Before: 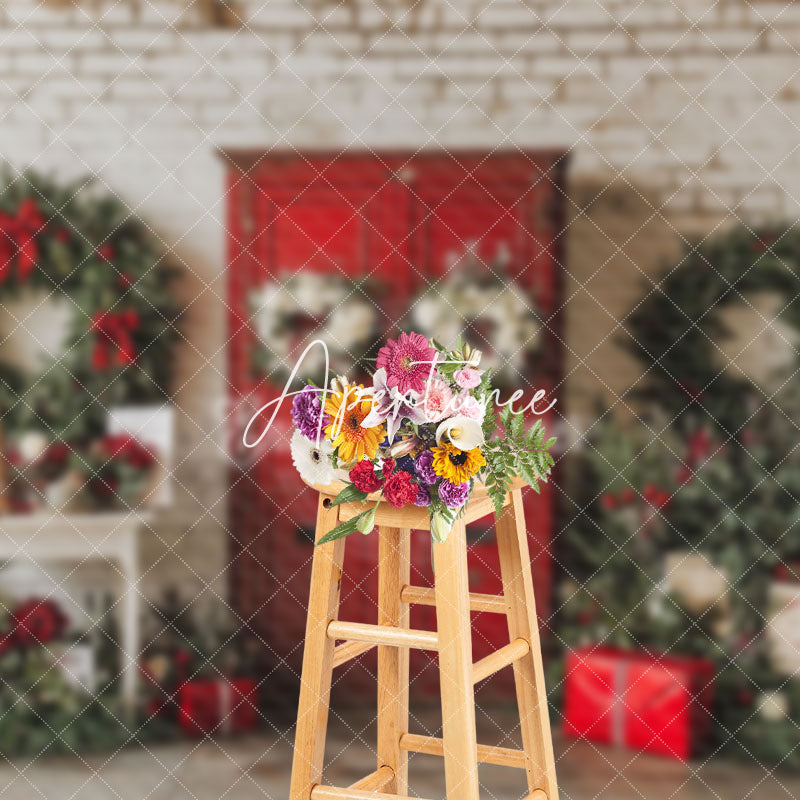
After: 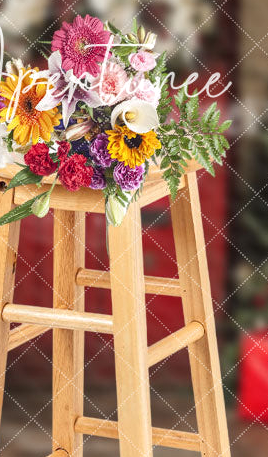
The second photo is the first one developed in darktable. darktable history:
crop: left 40.634%, top 39.634%, right 25.818%, bottom 3.128%
local contrast: on, module defaults
